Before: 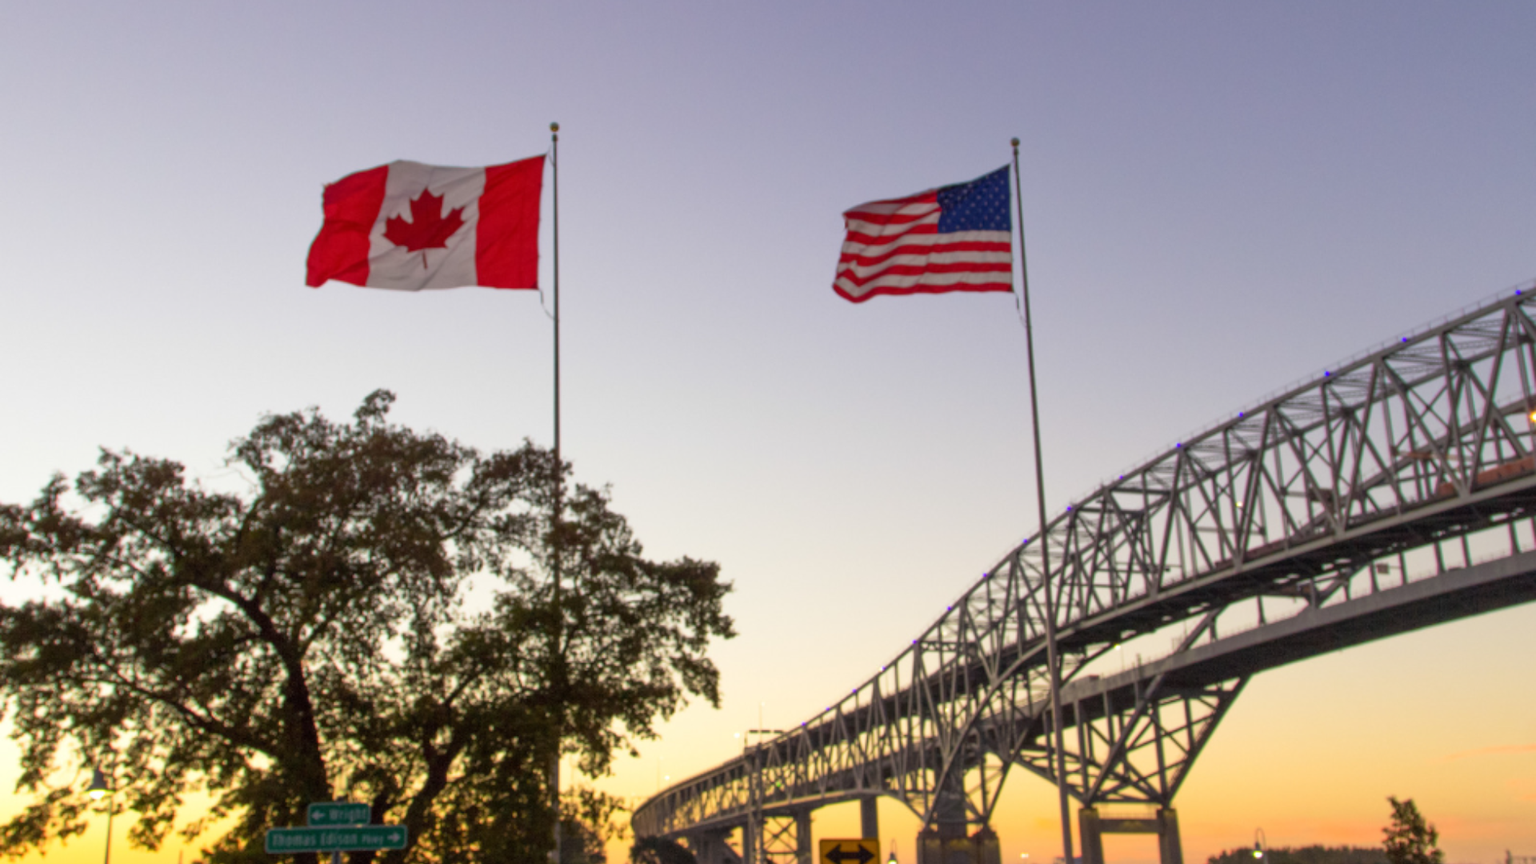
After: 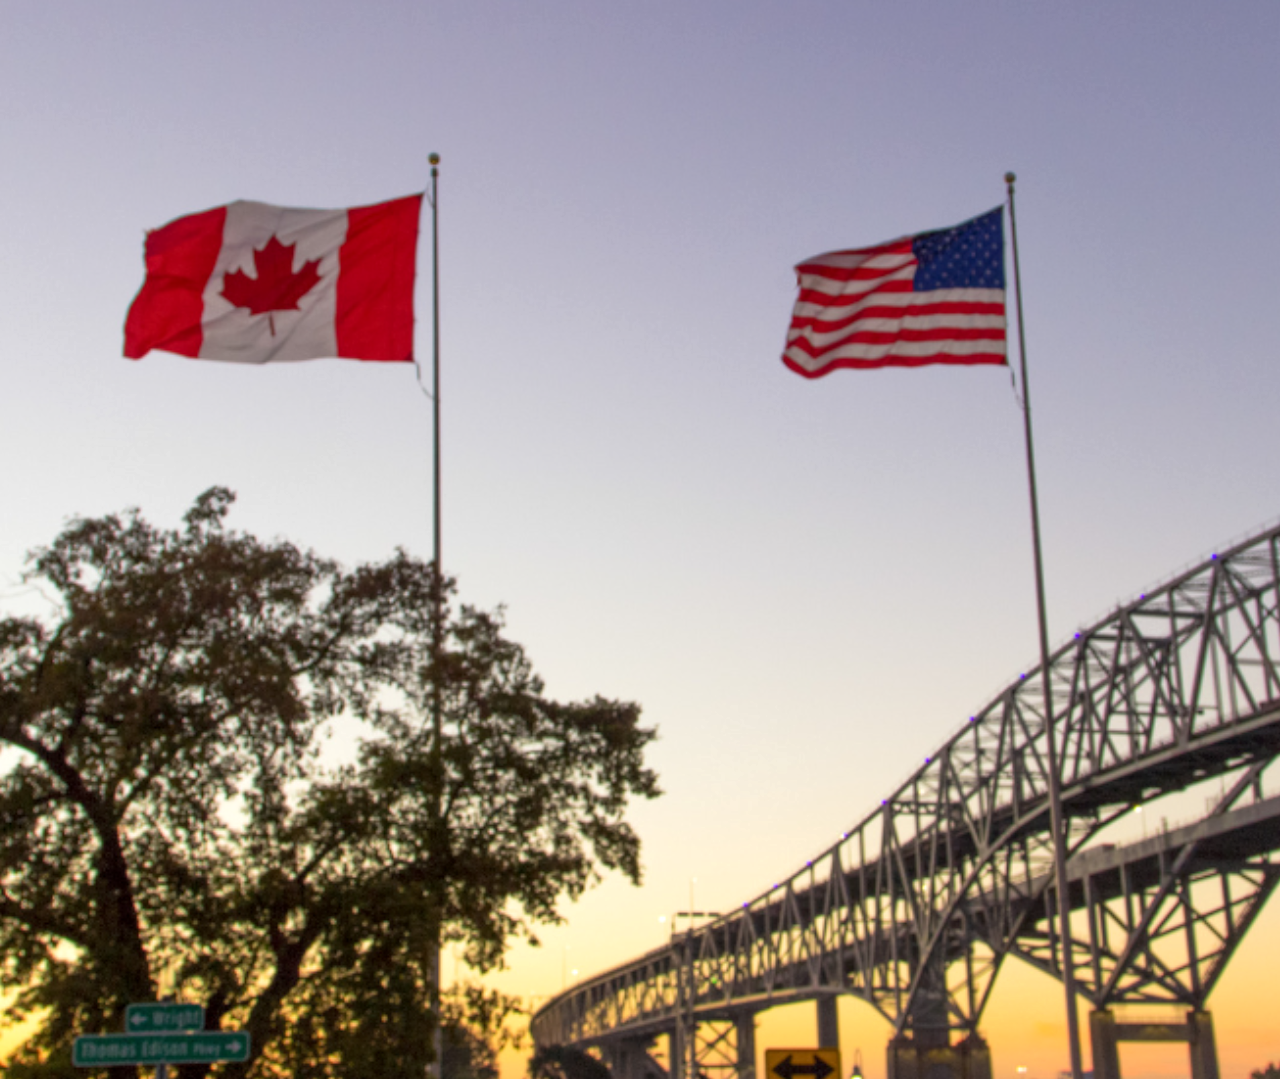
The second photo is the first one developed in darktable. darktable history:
crop and rotate: left 13.537%, right 19.796%
local contrast: highlights 100%, shadows 100%, detail 120%, midtone range 0.2
